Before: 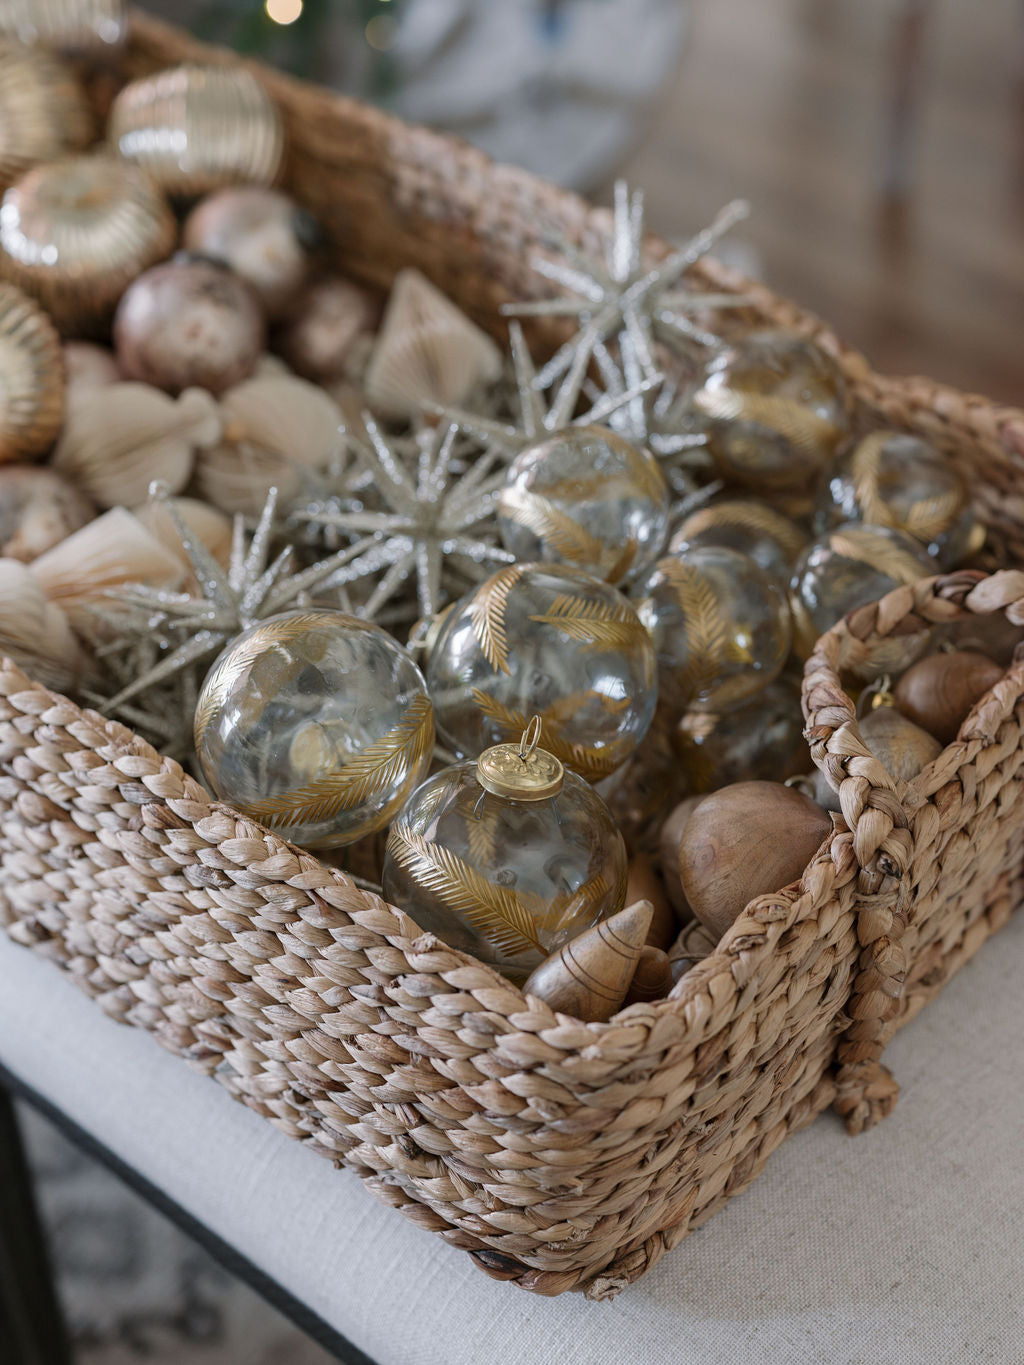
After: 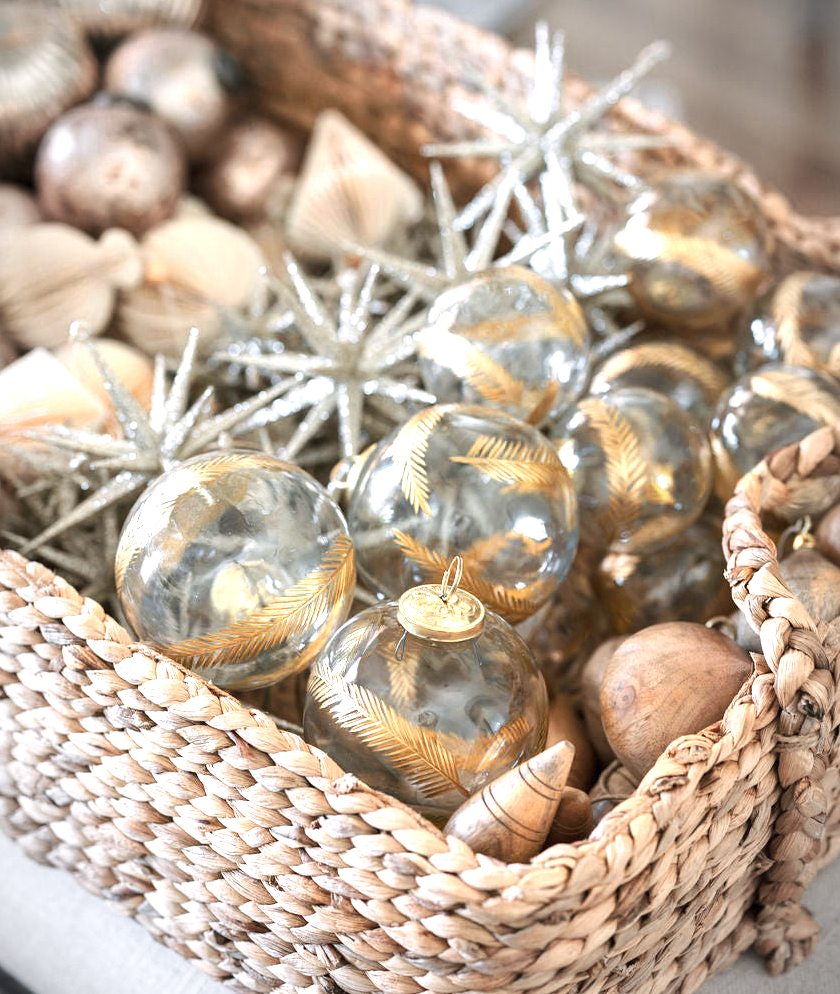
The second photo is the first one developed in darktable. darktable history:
crop: left 7.767%, top 11.705%, right 10.138%, bottom 15.439%
vignetting: fall-off radius 60.03%, brightness -0.575, automatic ratio true
exposure: black level correction 0, exposure 1.289 EV, compensate highlight preservation false
color zones: curves: ch0 [(0.018, 0.548) (0.197, 0.654) (0.425, 0.447) (0.605, 0.658) (0.732, 0.579)]; ch1 [(0.105, 0.531) (0.224, 0.531) (0.386, 0.39) (0.618, 0.456) (0.732, 0.456) (0.956, 0.421)]; ch2 [(0.039, 0.583) (0.215, 0.465) (0.399, 0.544) (0.465, 0.548) (0.614, 0.447) (0.724, 0.43) (0.882, 0.623) (0.956, 0.632)]
tone curve: curves: ch0 [(0, 0) (0.003, 0.003) (0.011, 0.011) (0.025, 0.024) (0.044, 0.043) (0.069, 0.068) (0.1, 0.097) (0.136, 0.133) (0.177, 0.173) (0.224, 0.219) (0.277, 0.27) (0.335, 0.327) (0.399, 0.39) (0.468, 0.457) (0.543, 0.545) (0.623, 0.625) (0.709, 0.71) (0.801, 0.801) (0.898, 0.898) (1, 1)], preserve colors none
